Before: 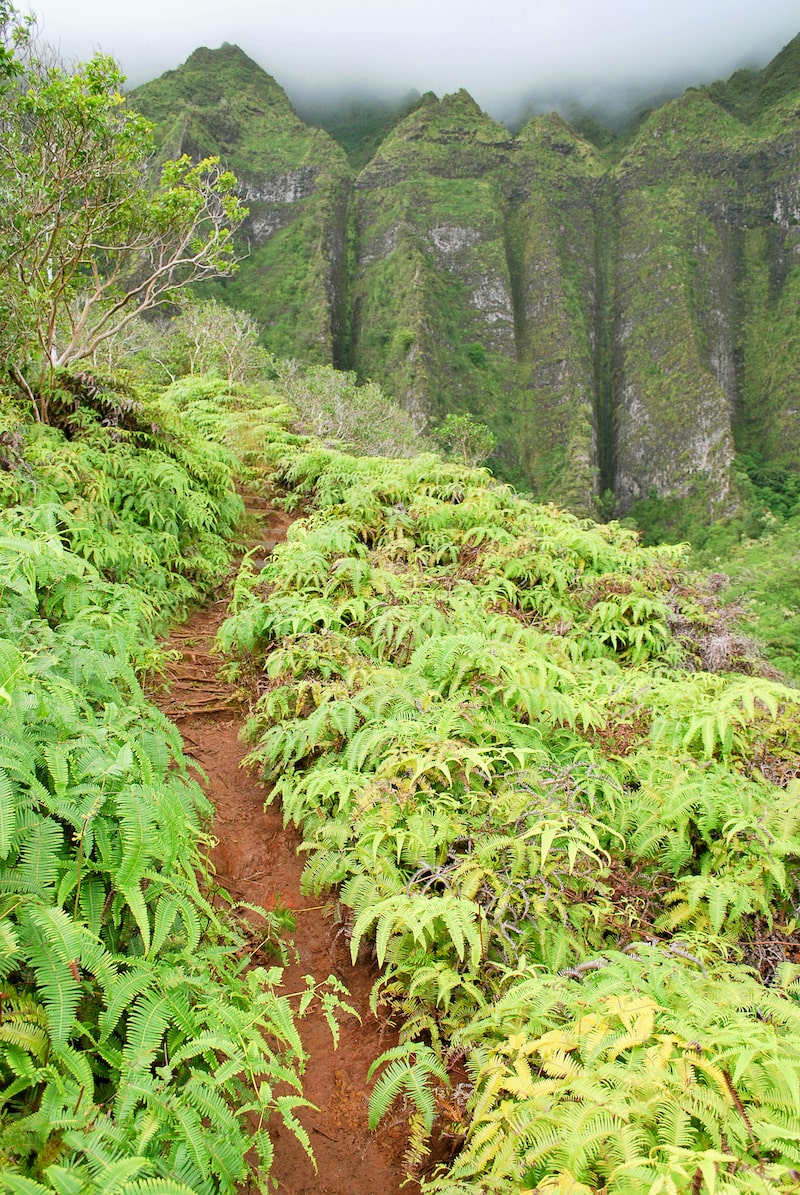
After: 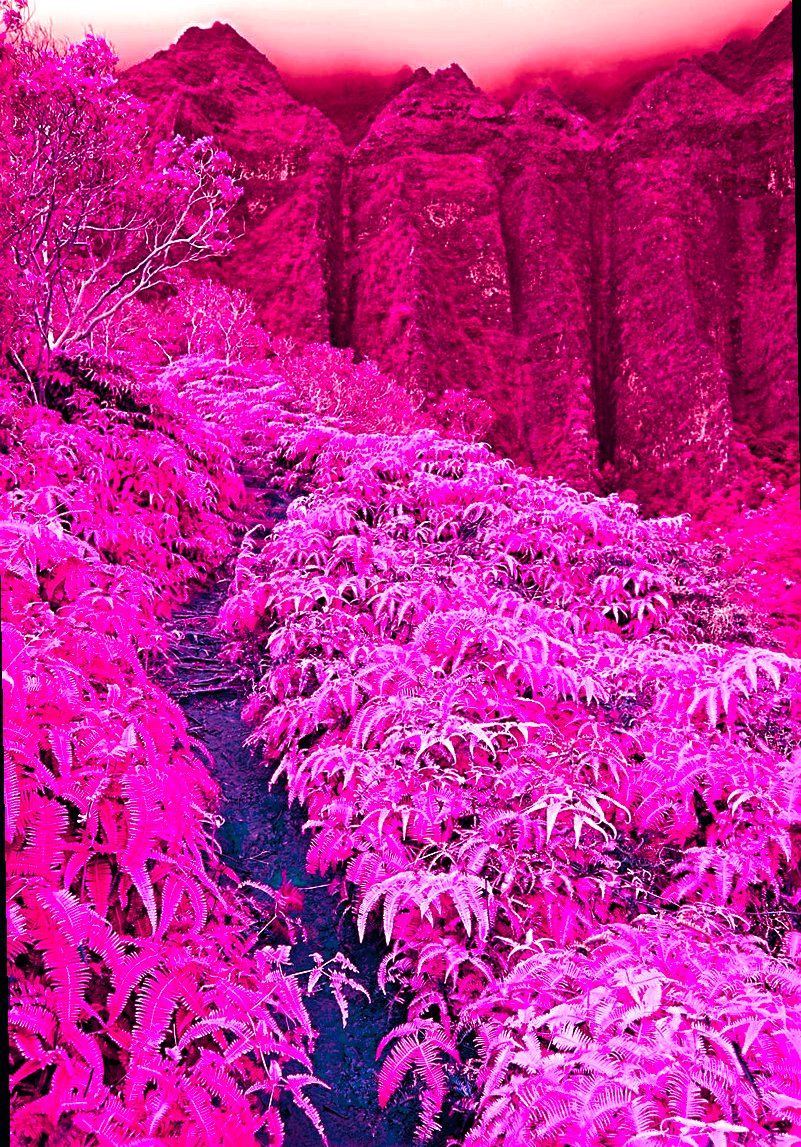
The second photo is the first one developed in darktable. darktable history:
rotate and perspective: rotation -1°, crop left 0.011, crop right 0.989, crop top 0.025, crop bottom 0.975
color balance rgb: shadows lift › luminance -18.76%, shadows lift › chroma 35.44%, power › luminance -3.76%, power › hue 142.17°, highlights gain › chroma 7.5%, highlights gain › hue 184.75°, global offset › luminance -0.52%, global offset › chroma 0.91%, global offset › hue 173.36°, shadows fall-off 300%, white fulcrum 2 EV, highlights fall-off 300%, linear chroma grading › shadows 17.19%, linear chroma grading › highlights 61.12%, linear chroma grading › global chroma 50%, hue shift -150.52°, perceptual brilliance grading › global brilliance 12%, mask middle-gray fulcrum 100%, contrast gray fulcrum 38.43%, contrast 35.15%, saturation formula JzAzBz (2021)
sharpen: radius 4
exposure: black level correction -0.028, compensate highlight preservation false
